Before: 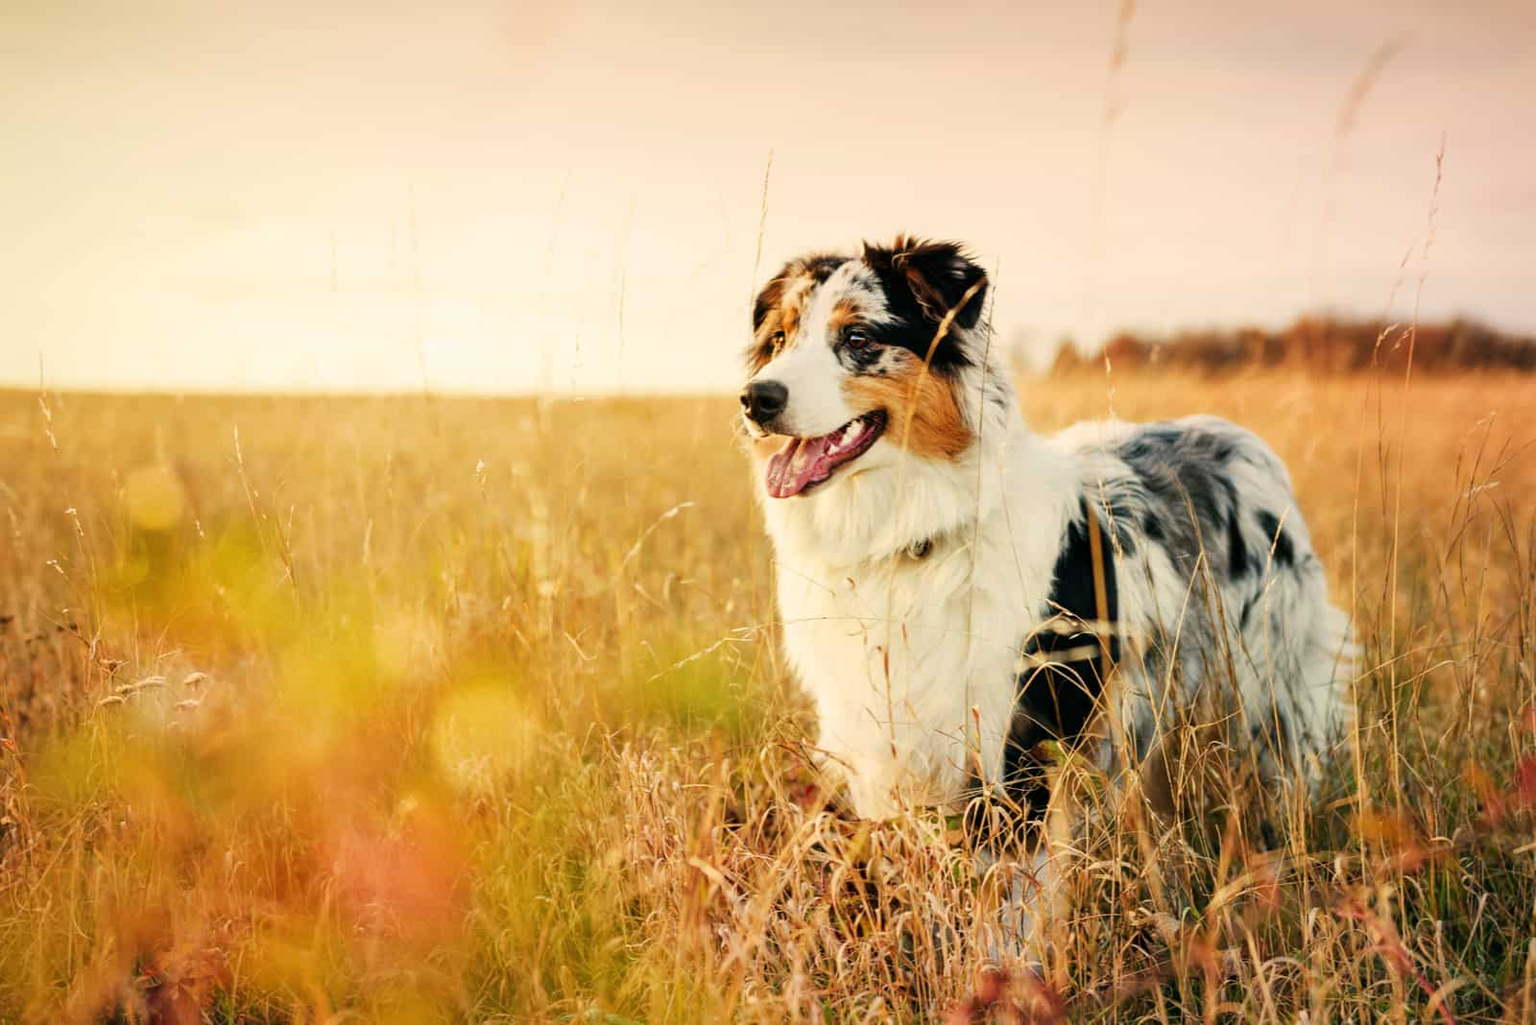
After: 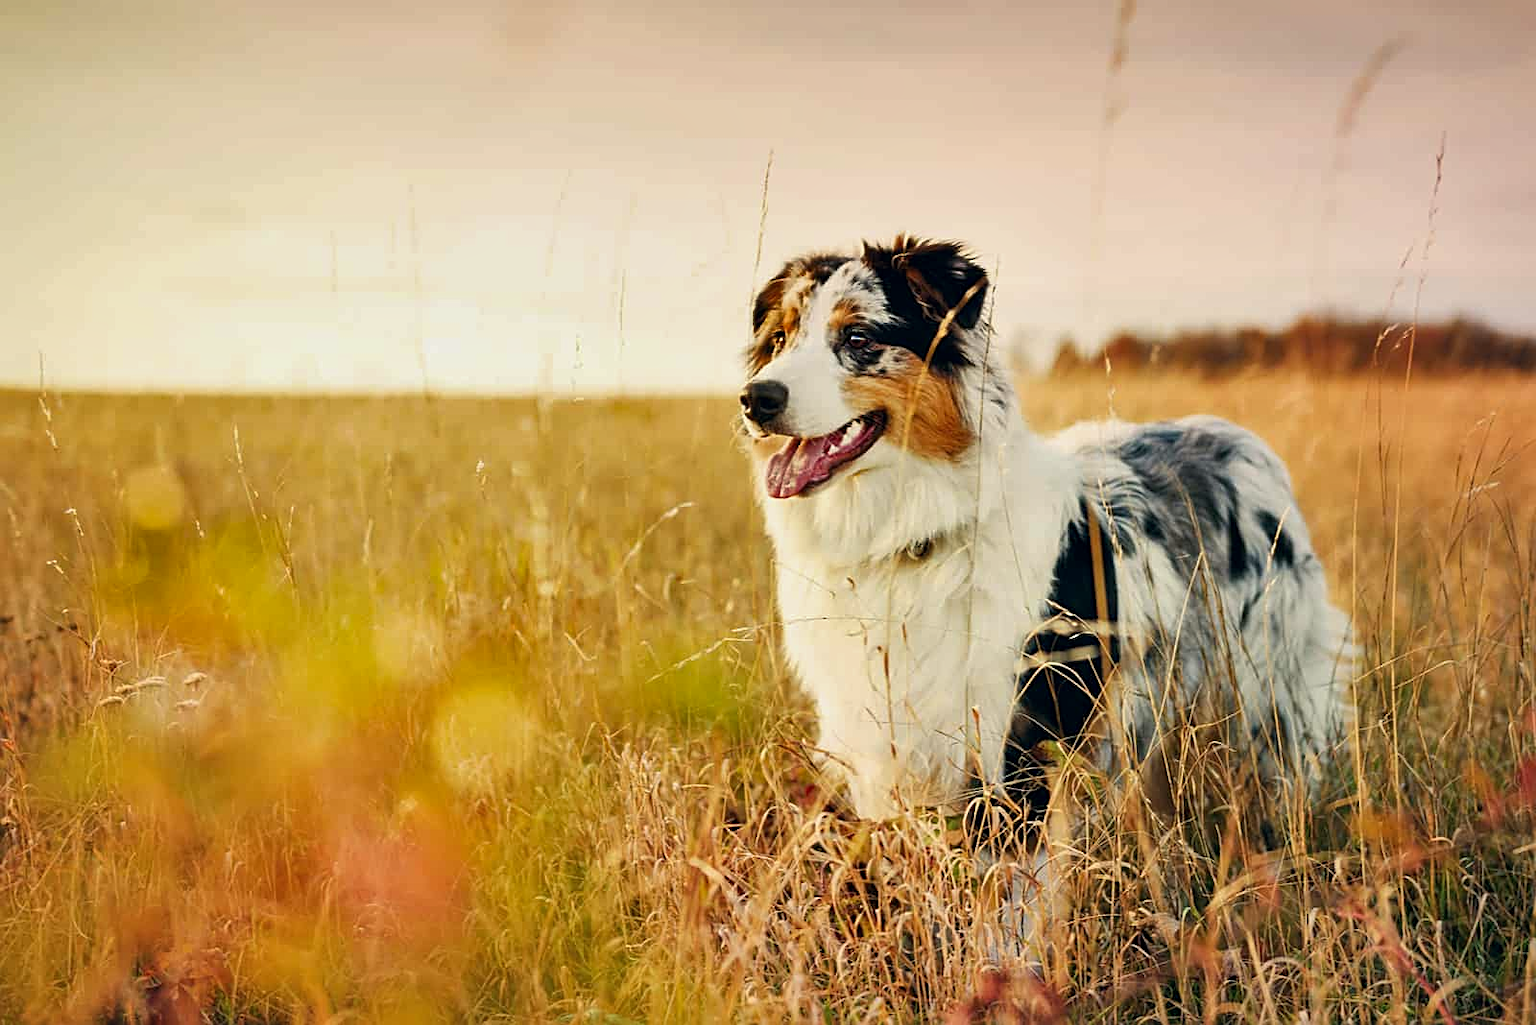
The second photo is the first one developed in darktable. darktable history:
sharpen: on, module defaults
shadows and highlights: shadows 43.71, white point adjustment -1.46, soften with gaussian
white balance: red 0.976, blue 1.04
color correction: highlights a* 0.207, highlights b* 2.7, shadows a* -0.874, shadows b* -4.78
